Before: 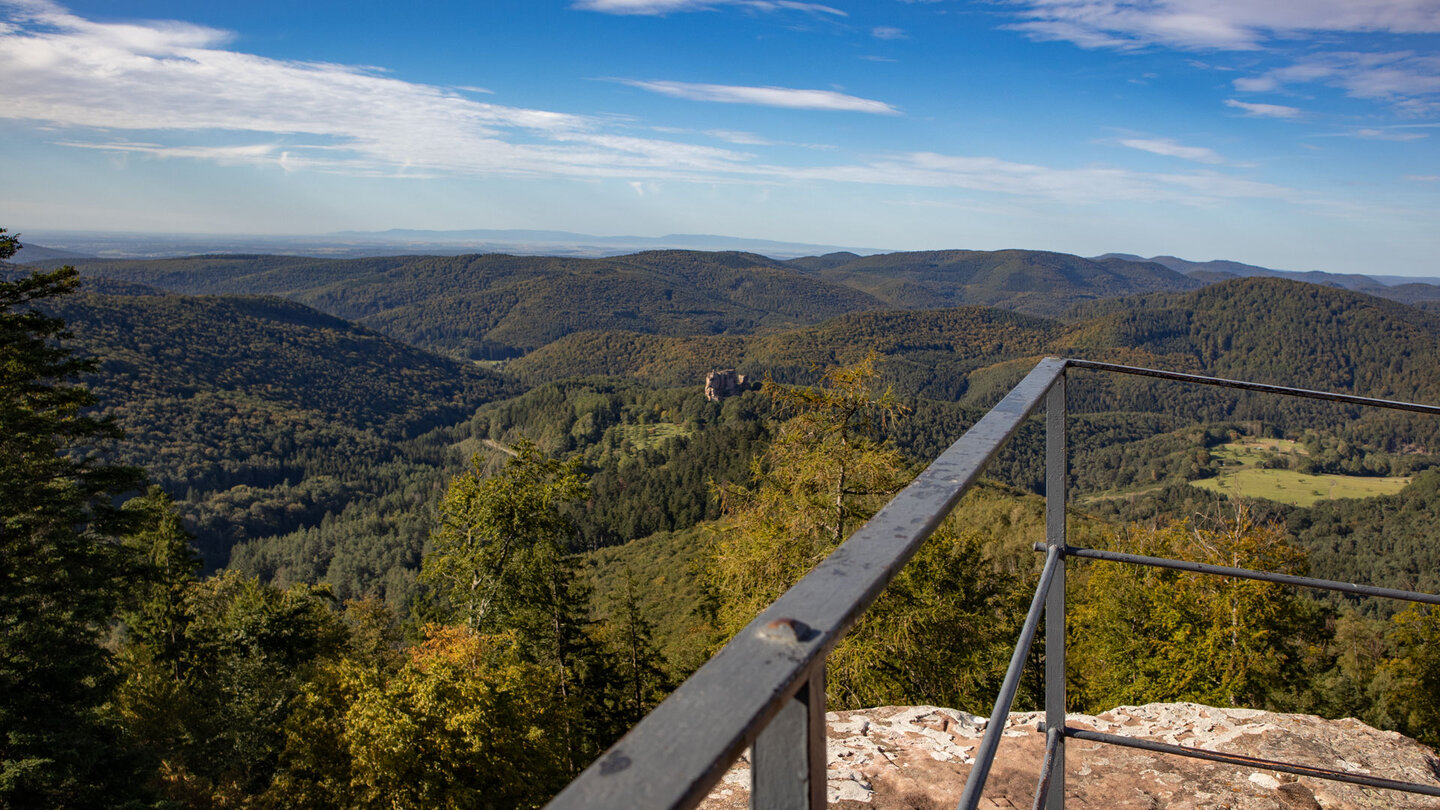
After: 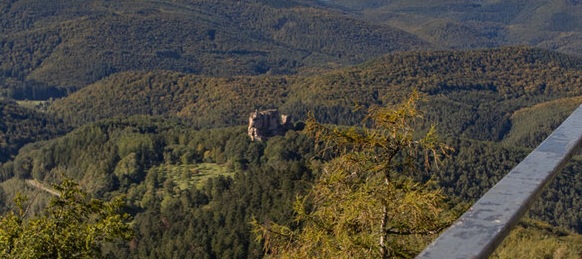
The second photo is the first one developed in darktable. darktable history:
exposure: black level correction -0.001, exposure 0.08 EV, compensate highlight preservation false
base curve: curves: ch0 [(0, 0) (0.303, 0.277) (1, 1)]
crop: left 31.751%, top 32.172%, right 27.8%, bottom 35.83%
